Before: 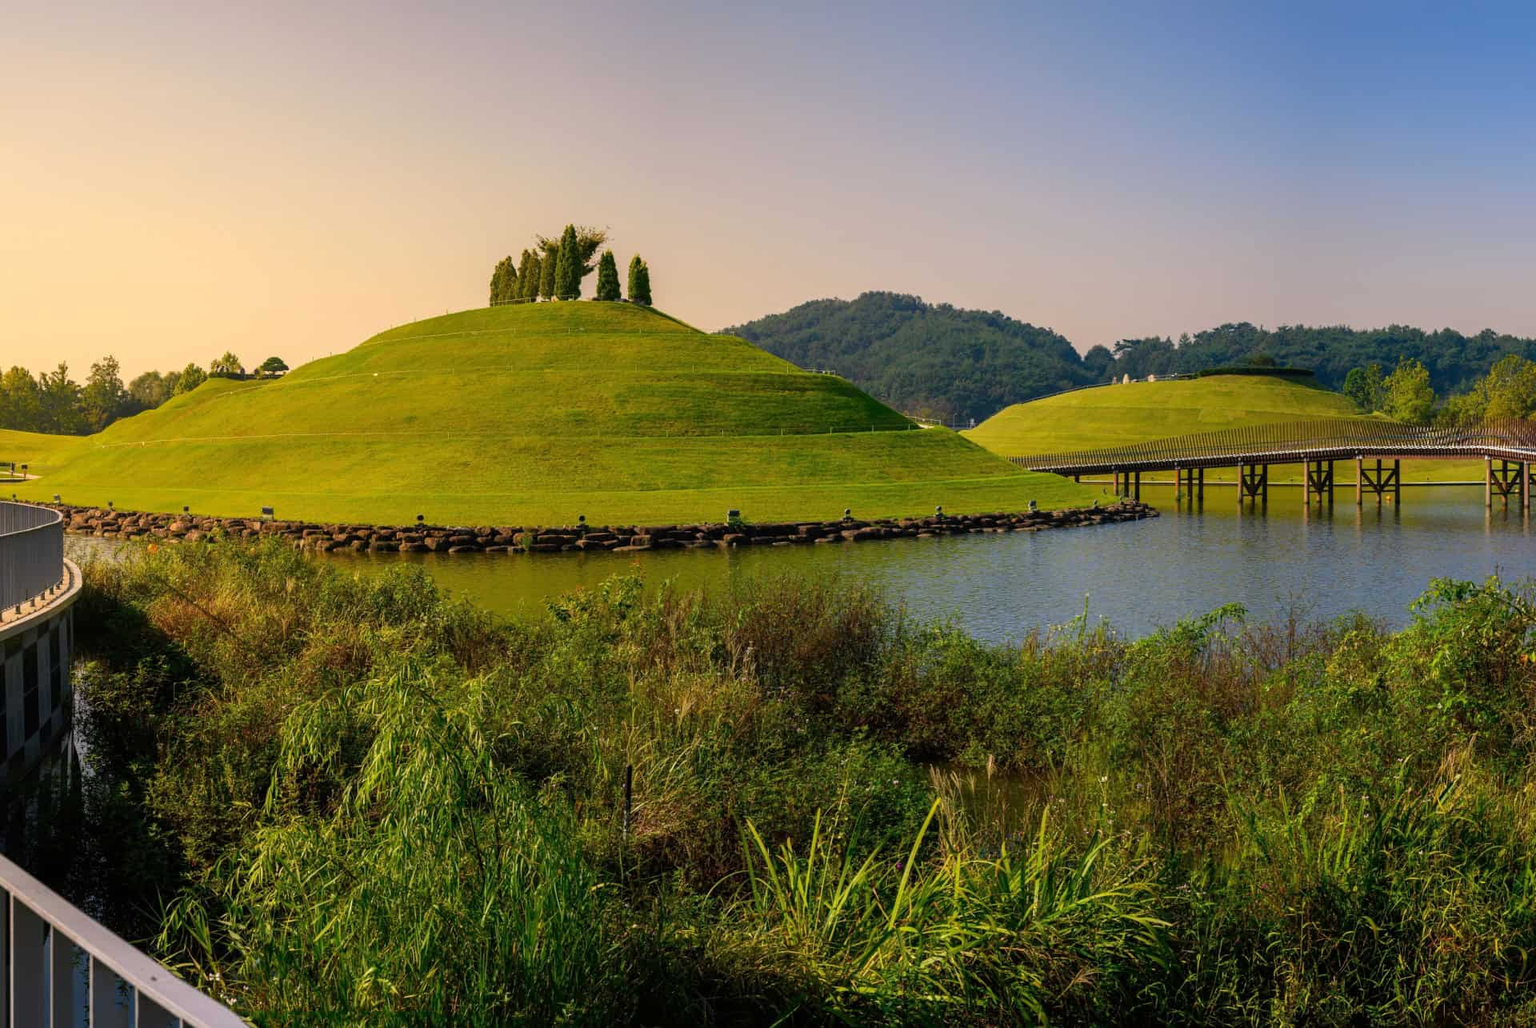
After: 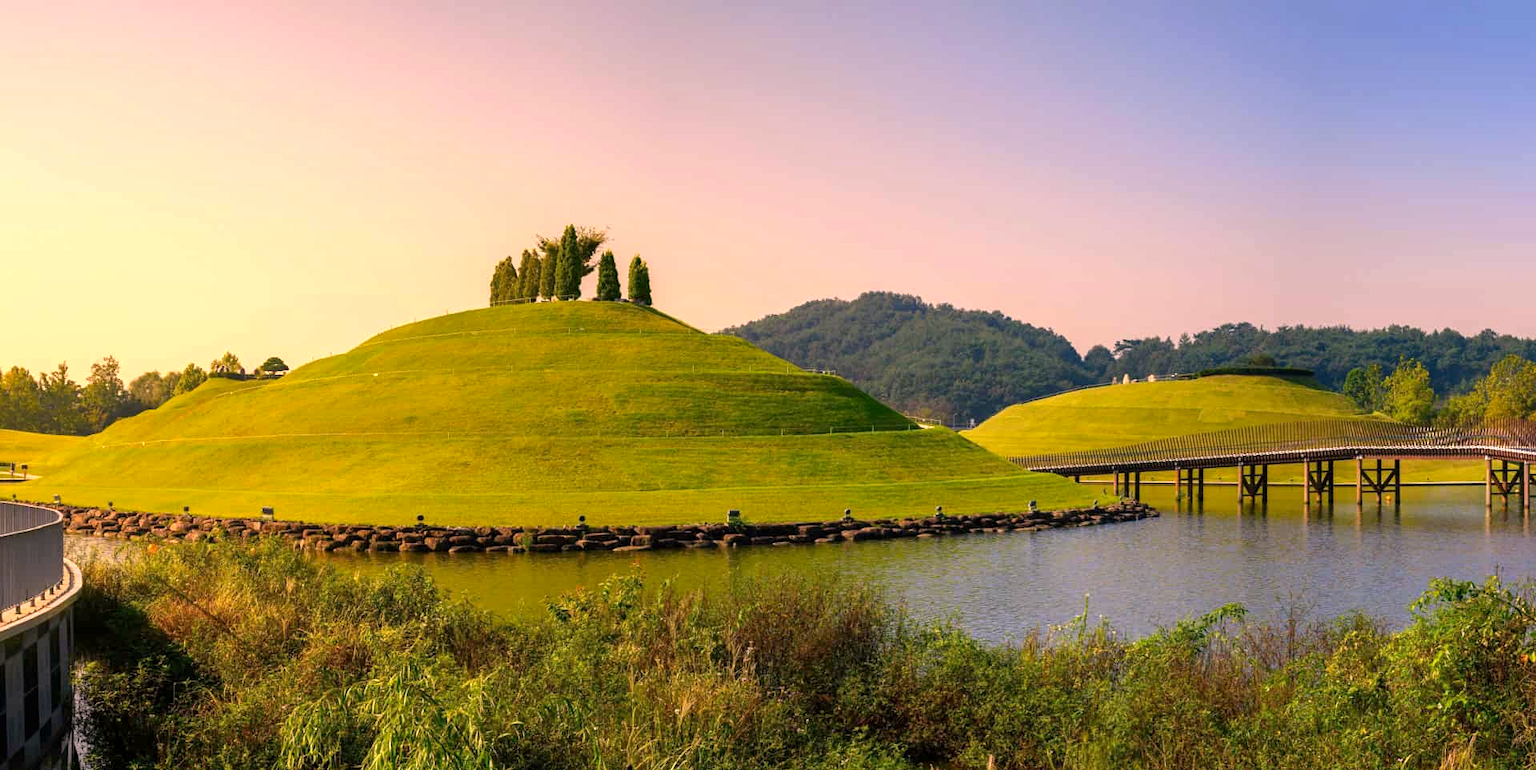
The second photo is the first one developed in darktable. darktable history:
crop: bottom 24.991%
exposure: black level correction 0.001, exposure 0.5 EV, compensate highlight preservation false
color correction: highlights a* 12.27, highlights b* 5.62
